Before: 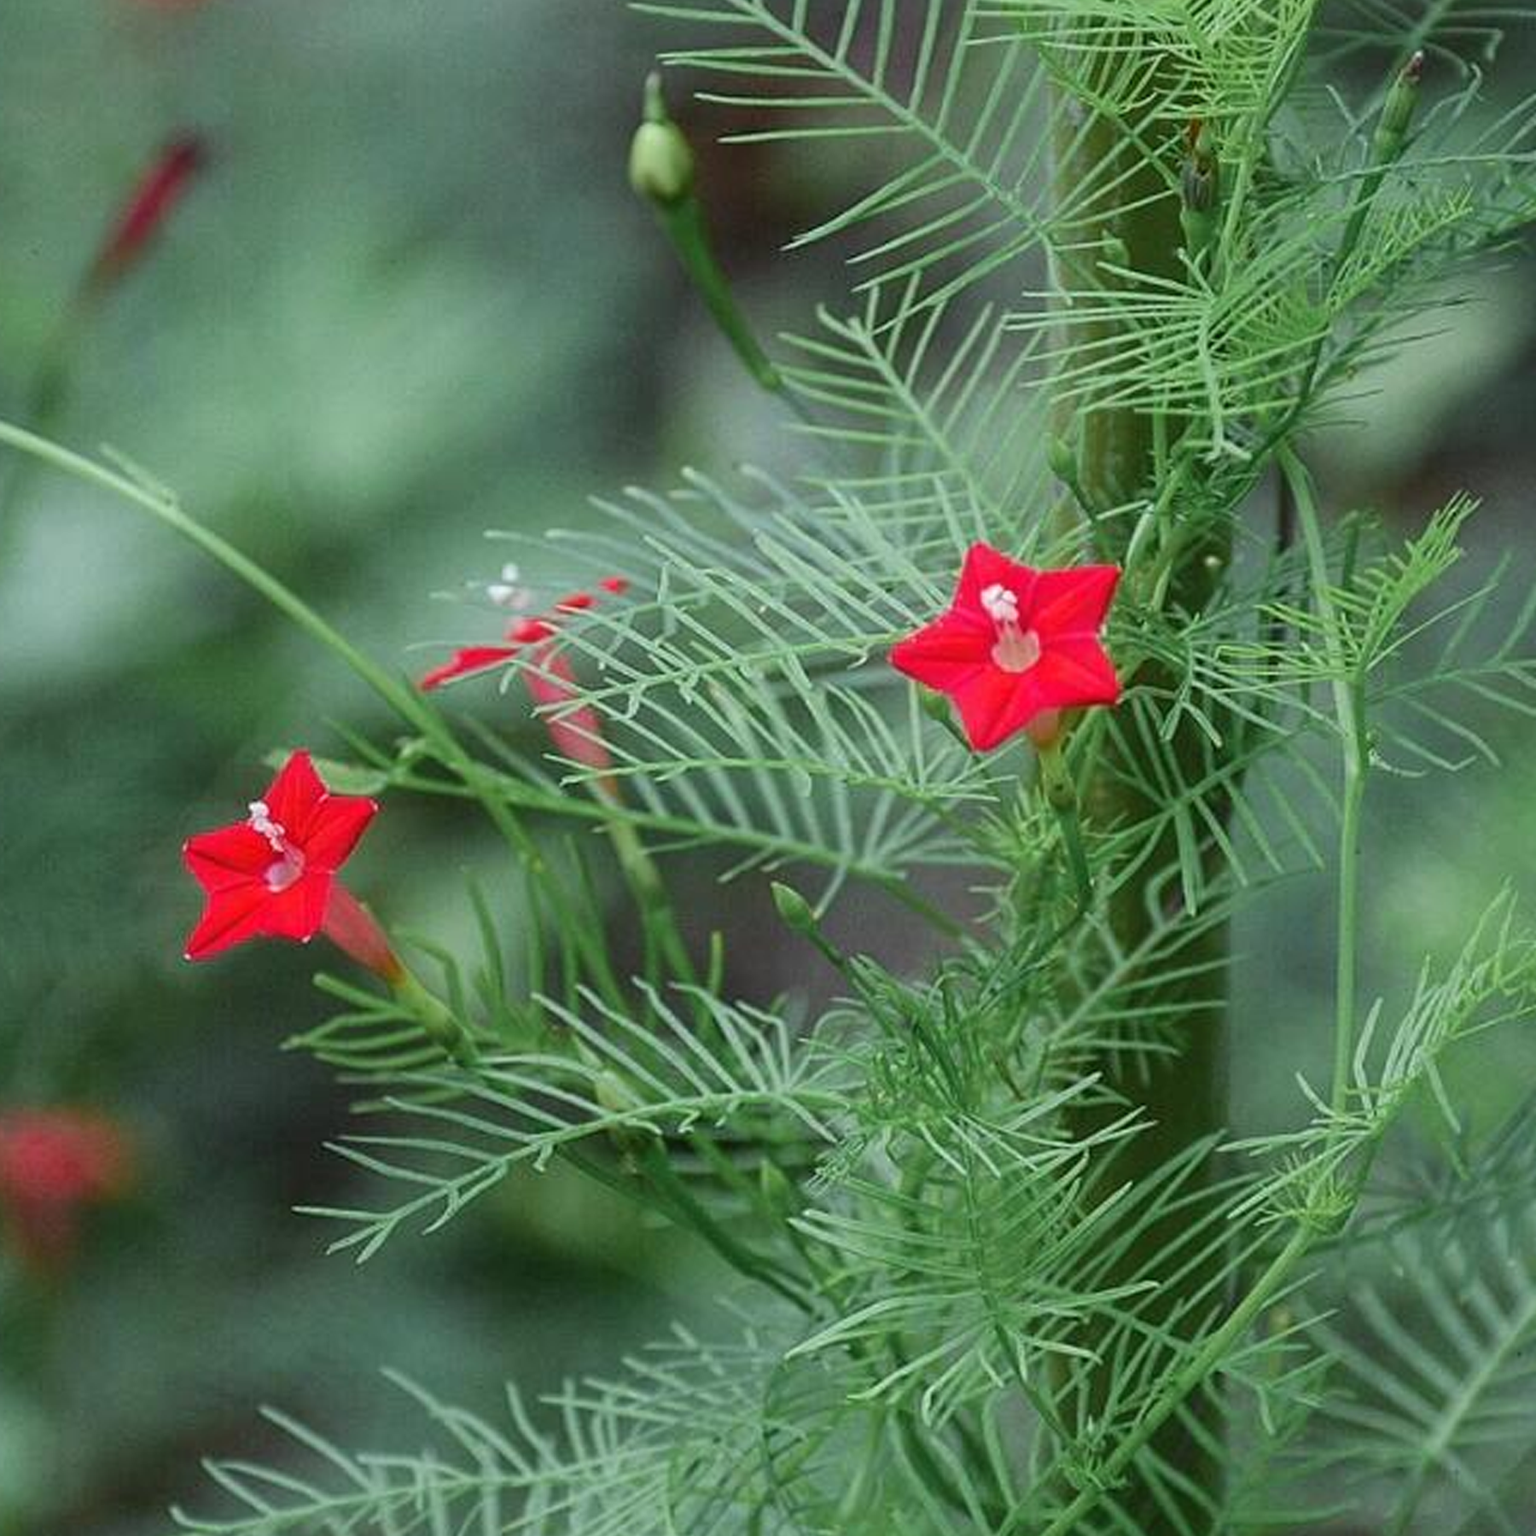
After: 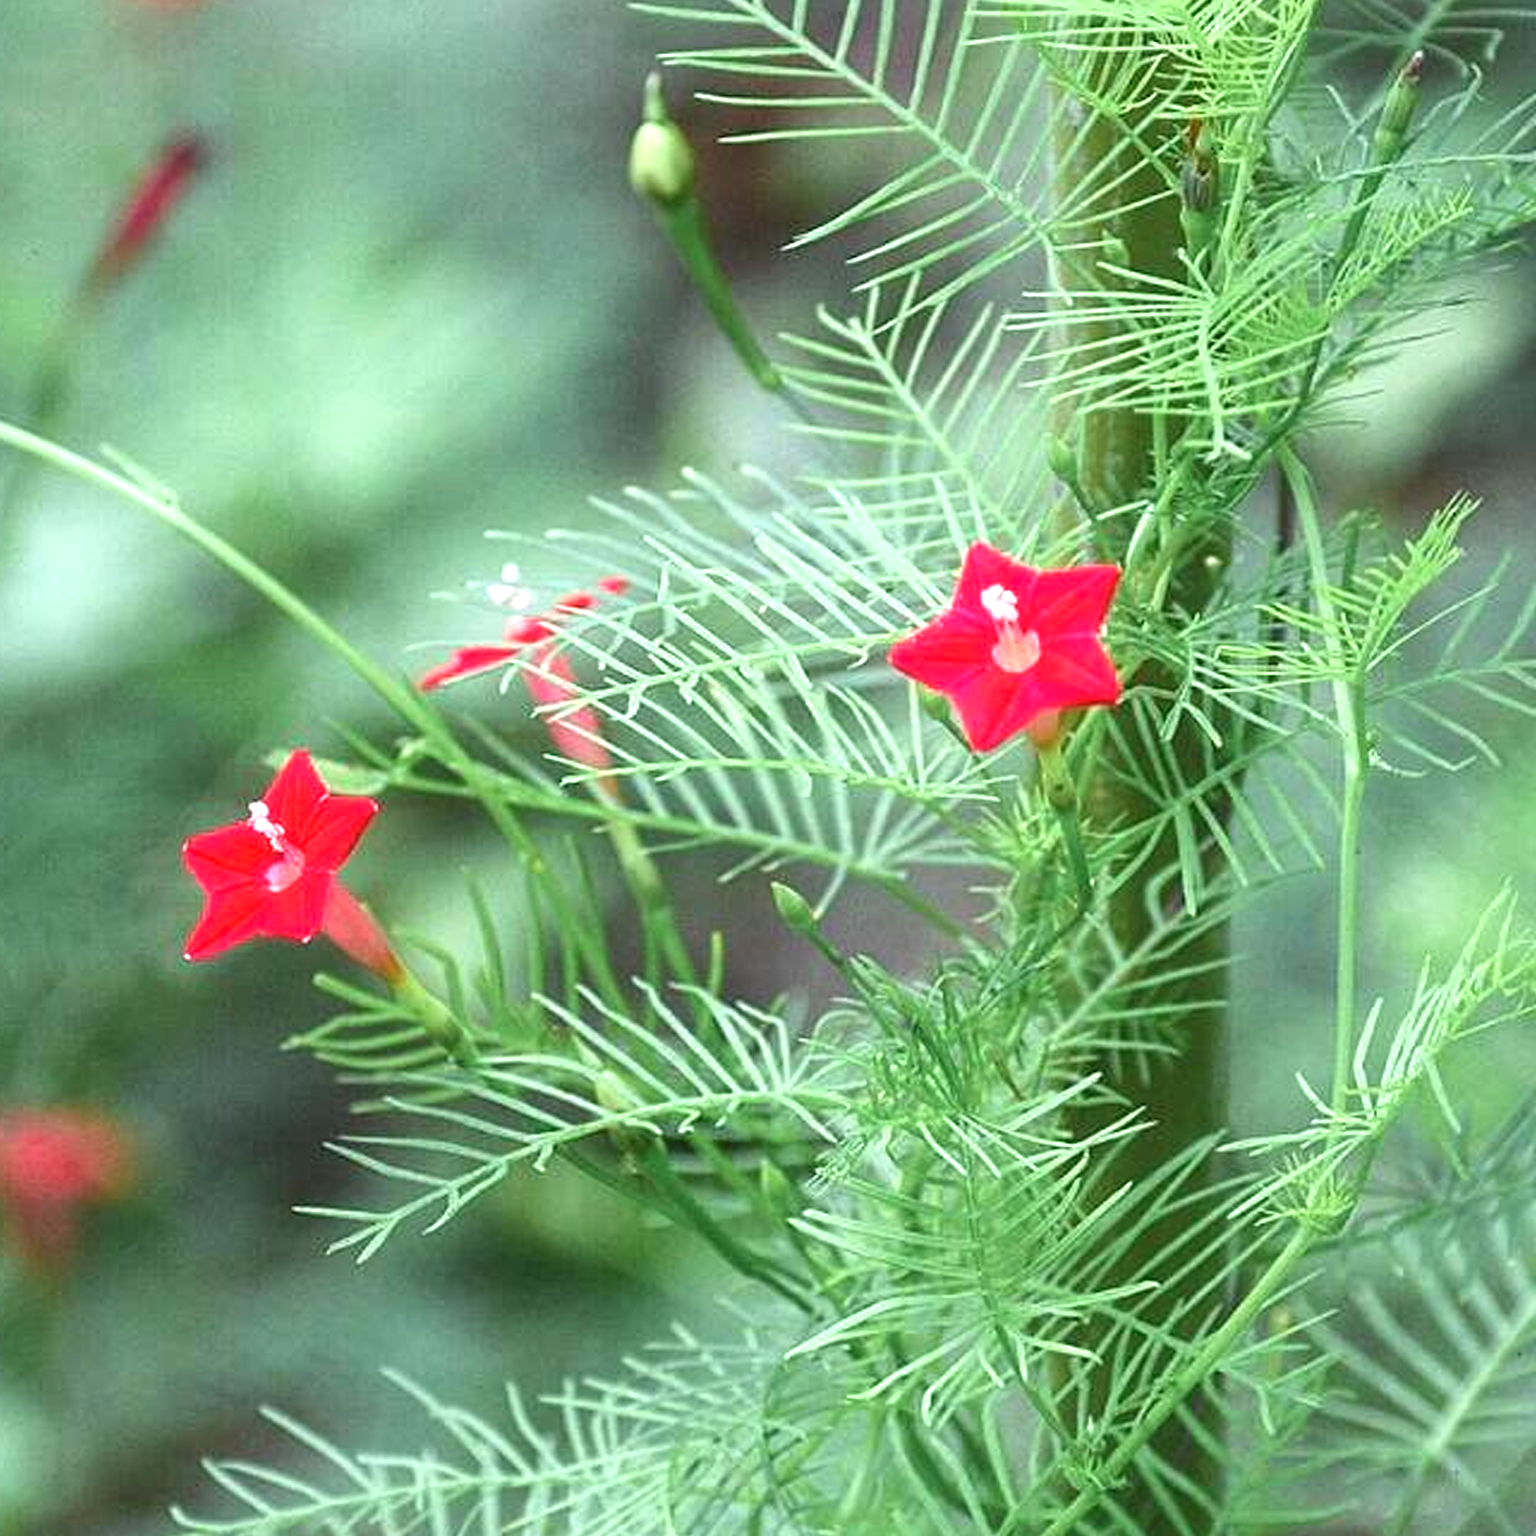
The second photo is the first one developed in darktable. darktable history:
exposure: exposure 1.146 EV, compensate highlight preservation false
